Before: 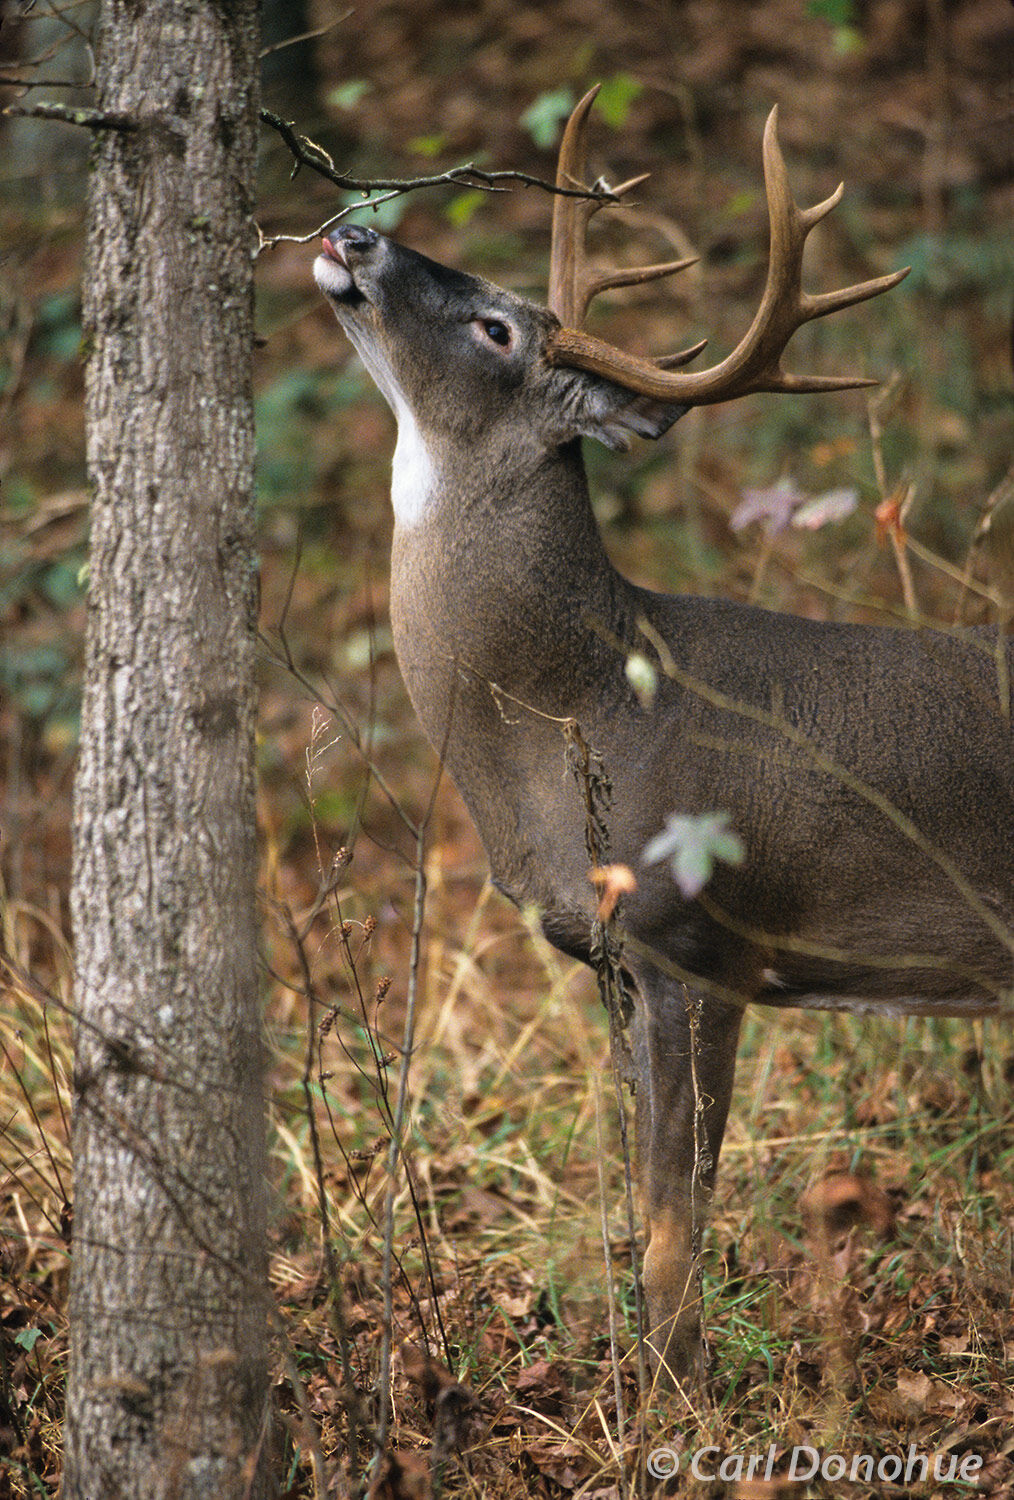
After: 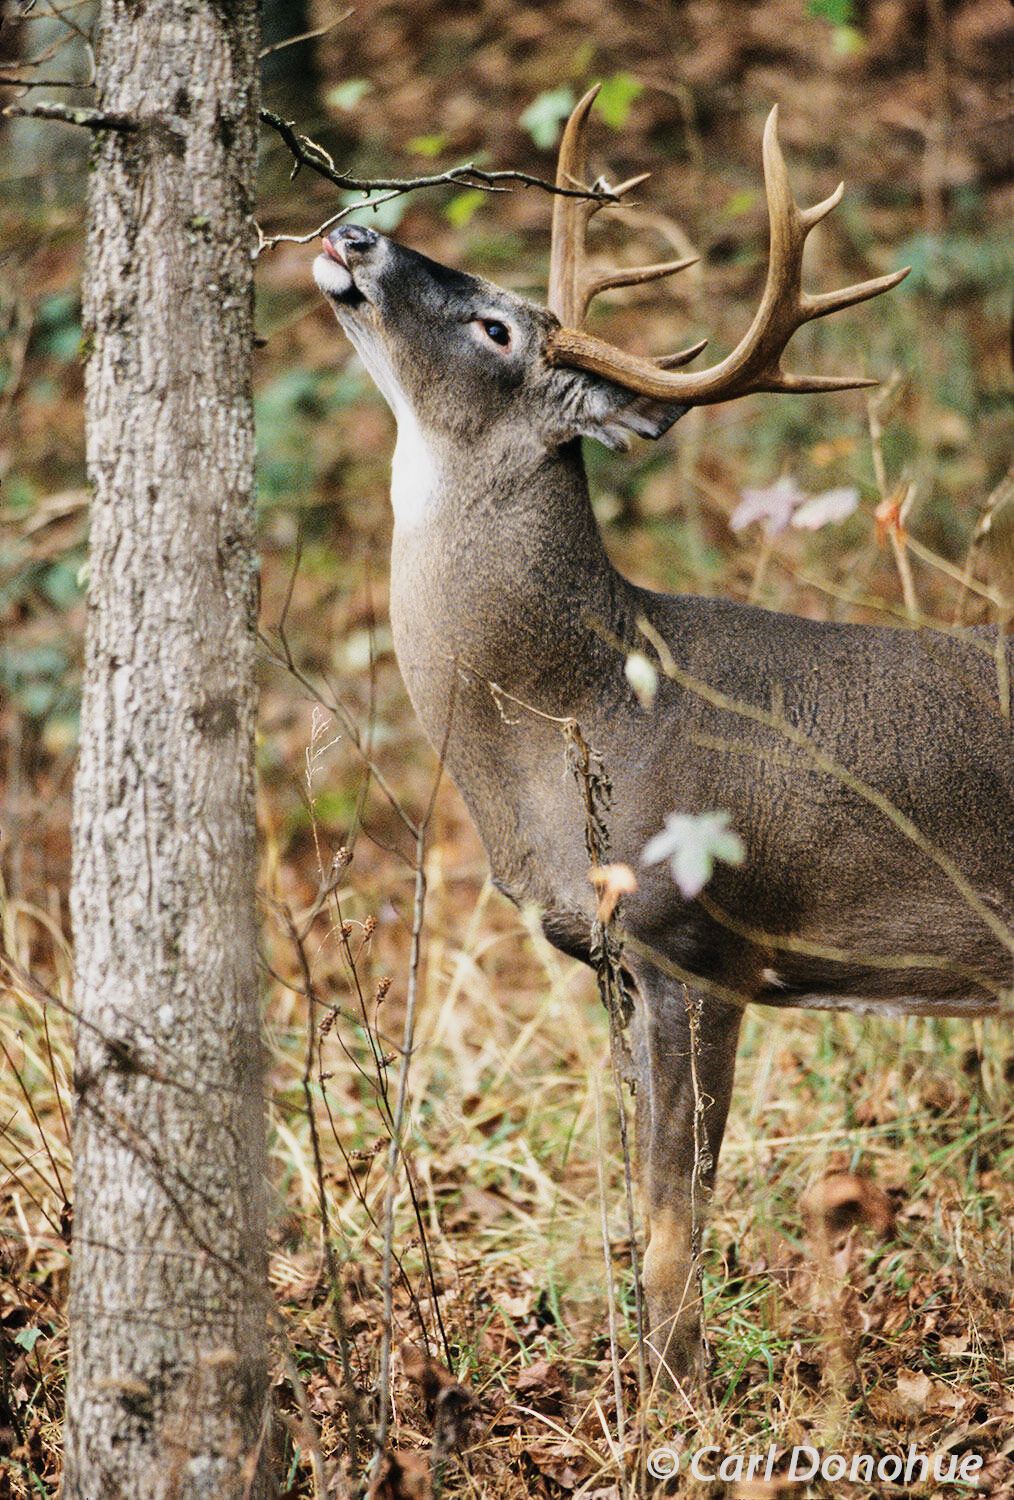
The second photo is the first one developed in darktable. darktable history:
shadows and highlights: soften with gaussian
sigmoid: skew -0.2, preserve hue 0%, red attenuation 0.1, red rotation 0.035, green attenuation 0.1, green rotation -0.017, blue attenuation 0.15, blue rotation -0.052, base primaries Rec2020
exposure: black level correction 0, exposure 1 EV, compensate highlight preservation false
